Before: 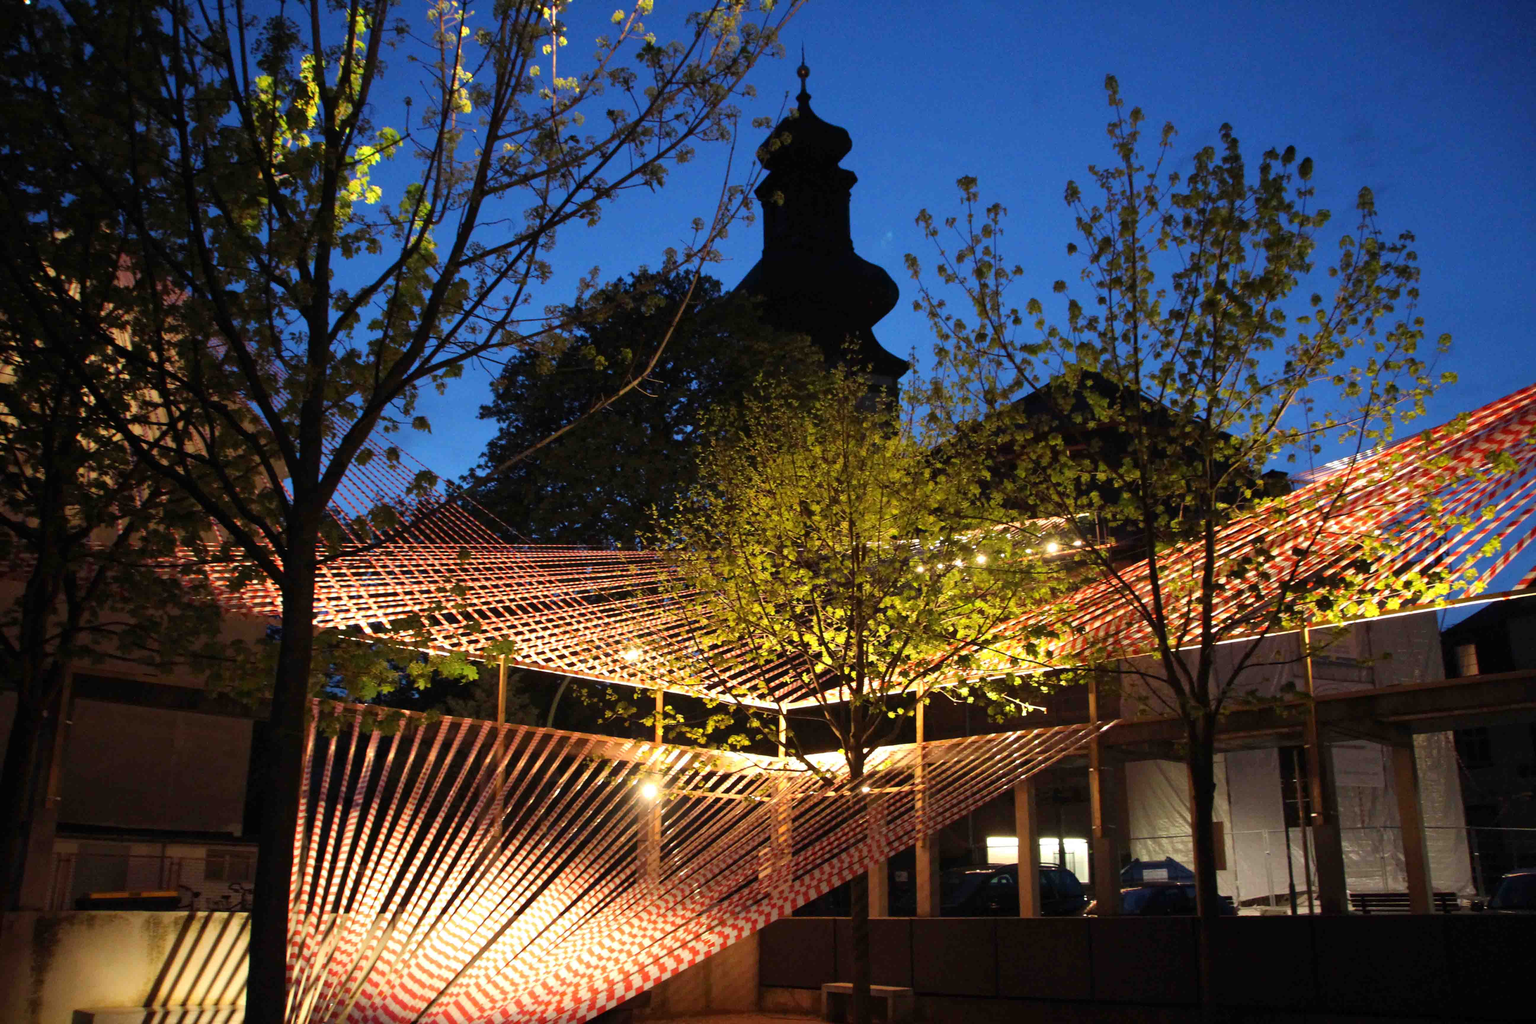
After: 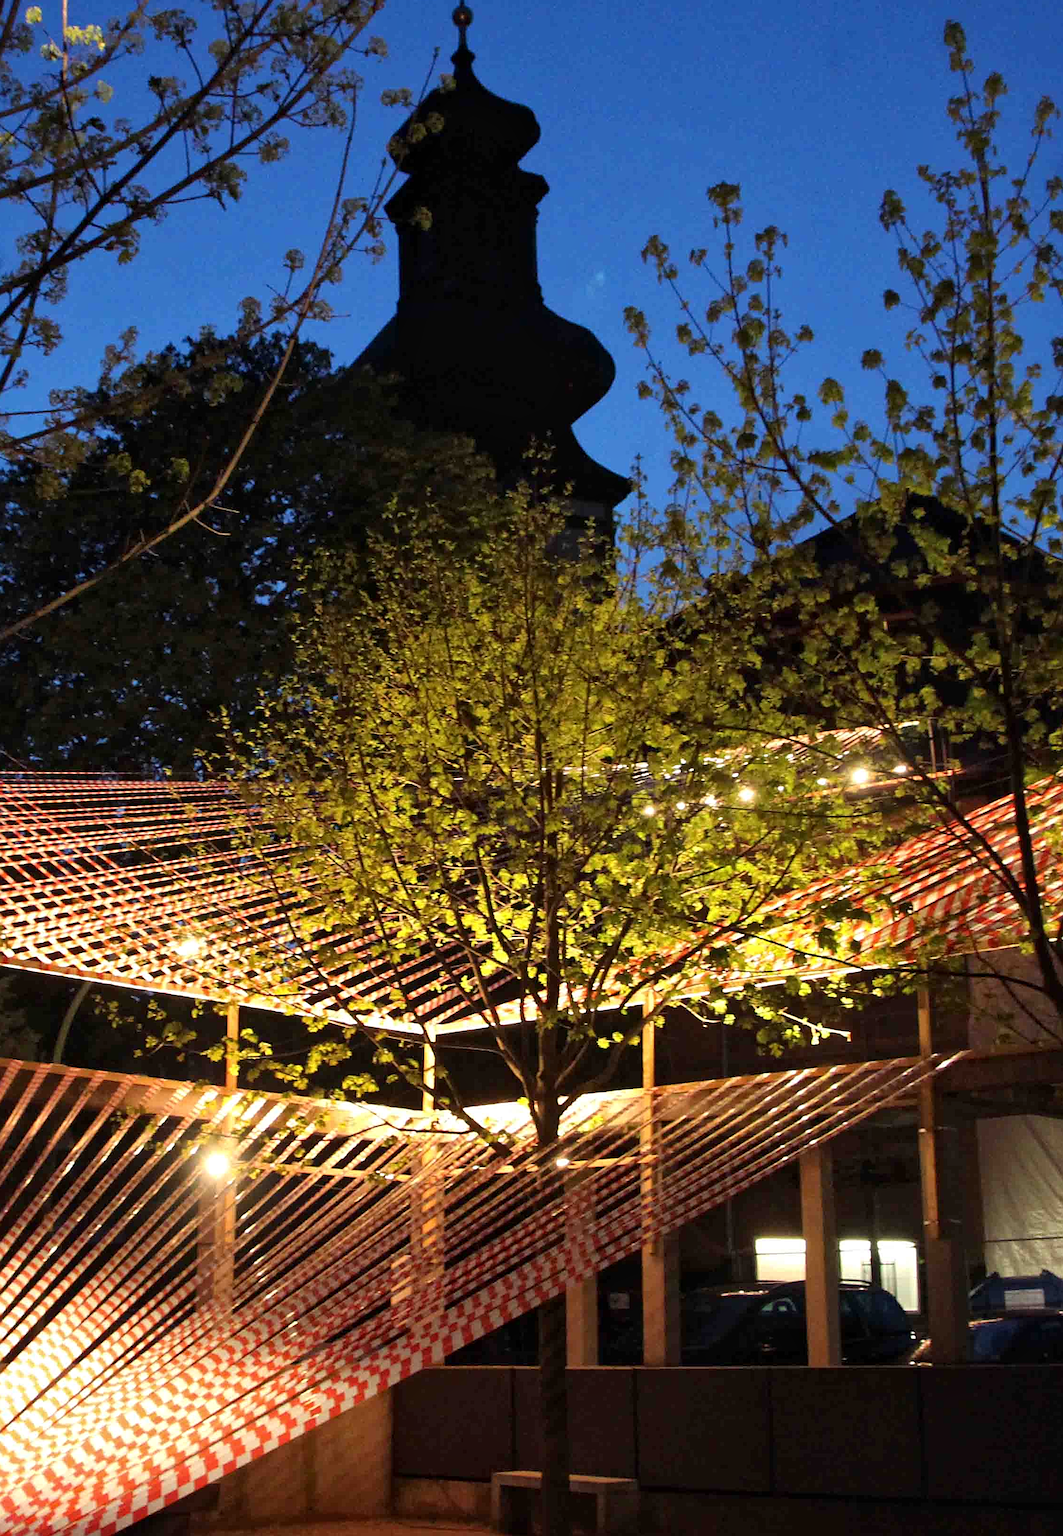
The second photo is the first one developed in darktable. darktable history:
local contrast: mode bilateral grid, contrast 20, coarseness 50, detail 120%, midtone range 0.2
sharpen: on, module defaults
crop: left 33.452%, top 6.025%, right 23.155%
